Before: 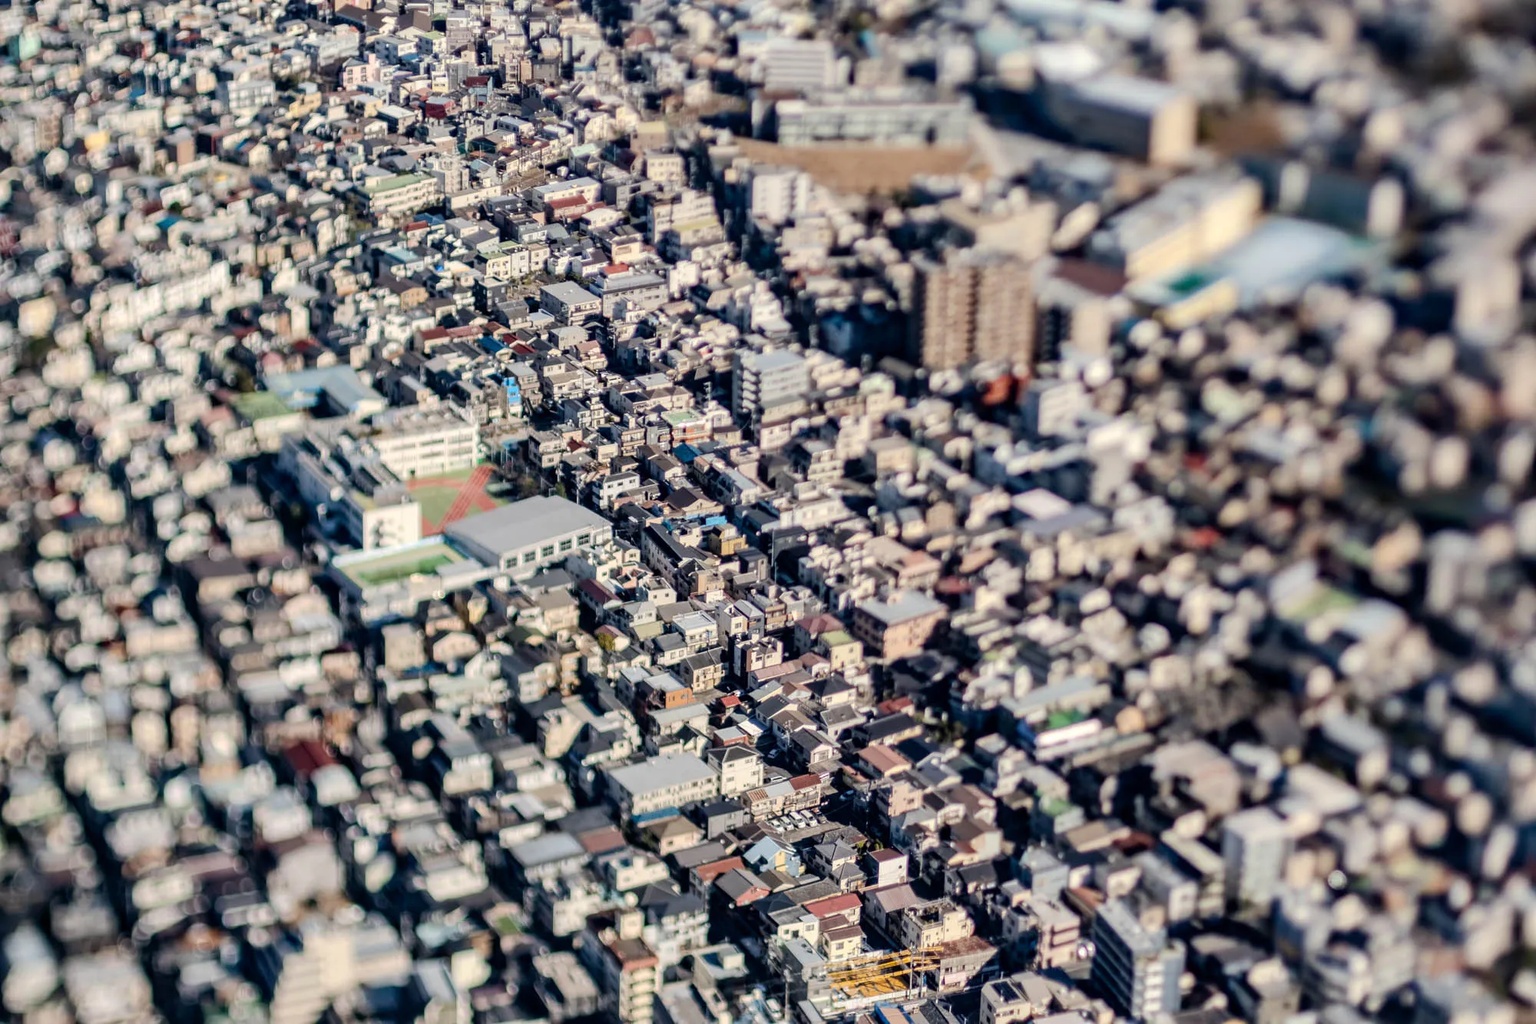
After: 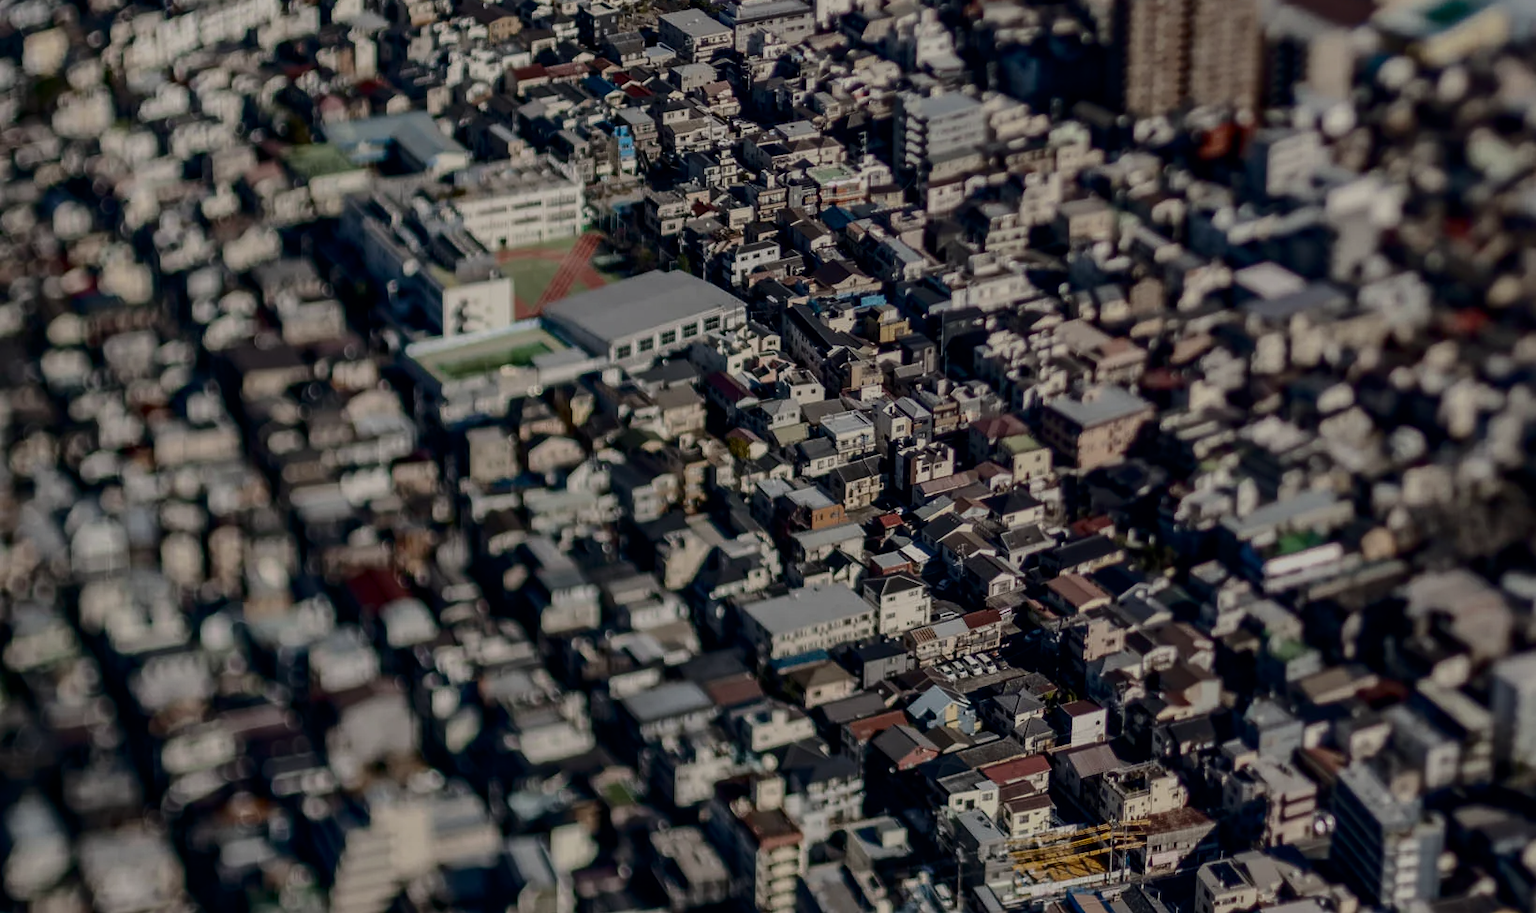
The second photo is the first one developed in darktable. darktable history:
crop: top 26.798%, right 17.986%
contrast brightness saturation: contrast 0.289
exposure: exposure -1.46 EV, compensate highlight preservation false
